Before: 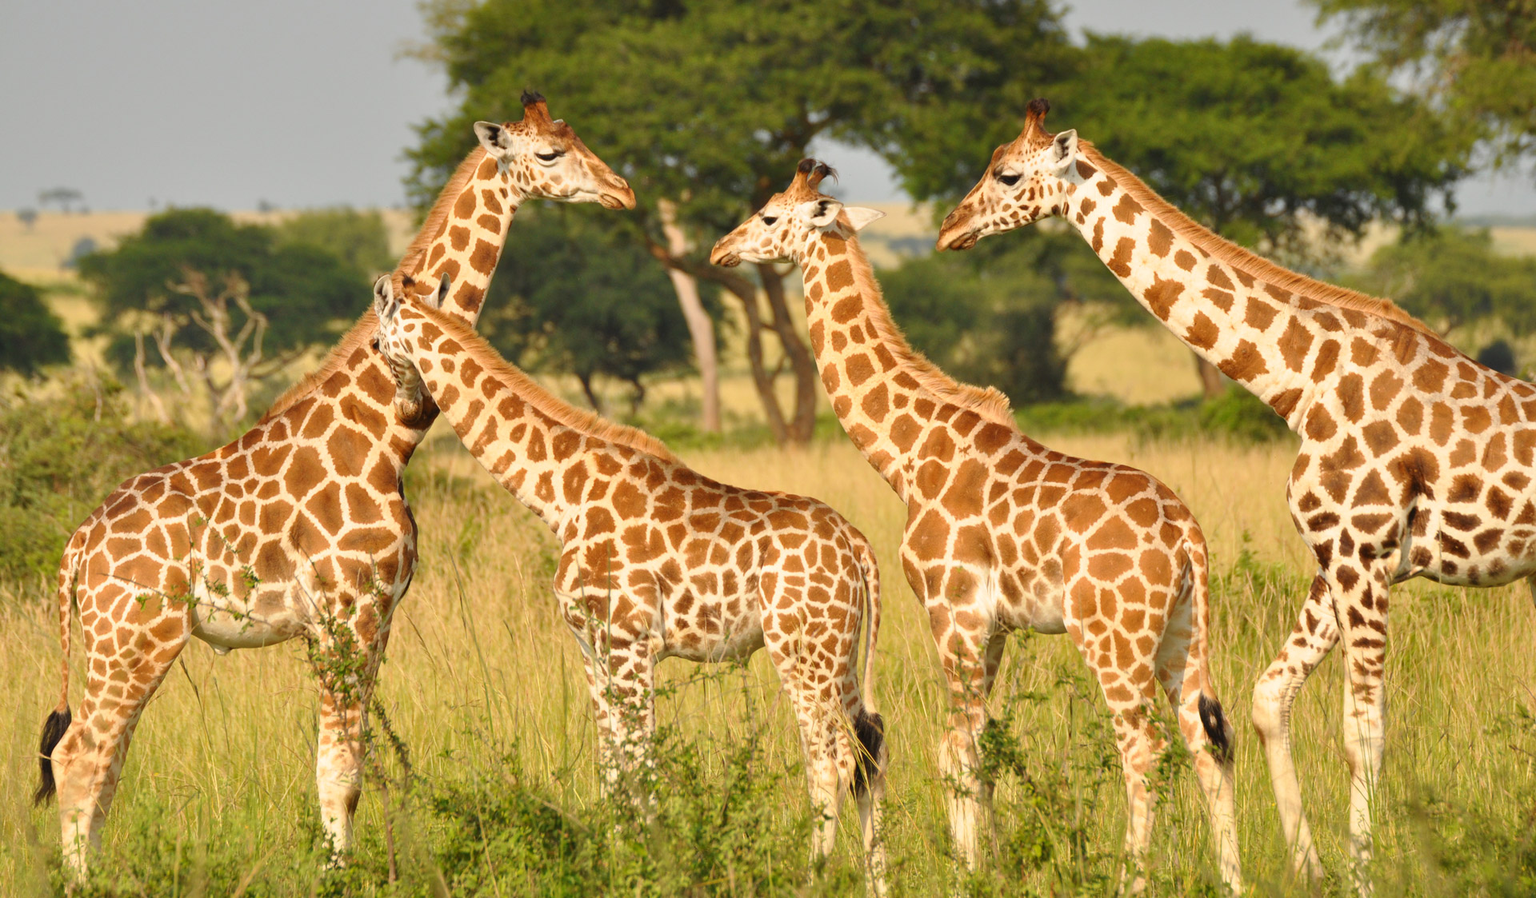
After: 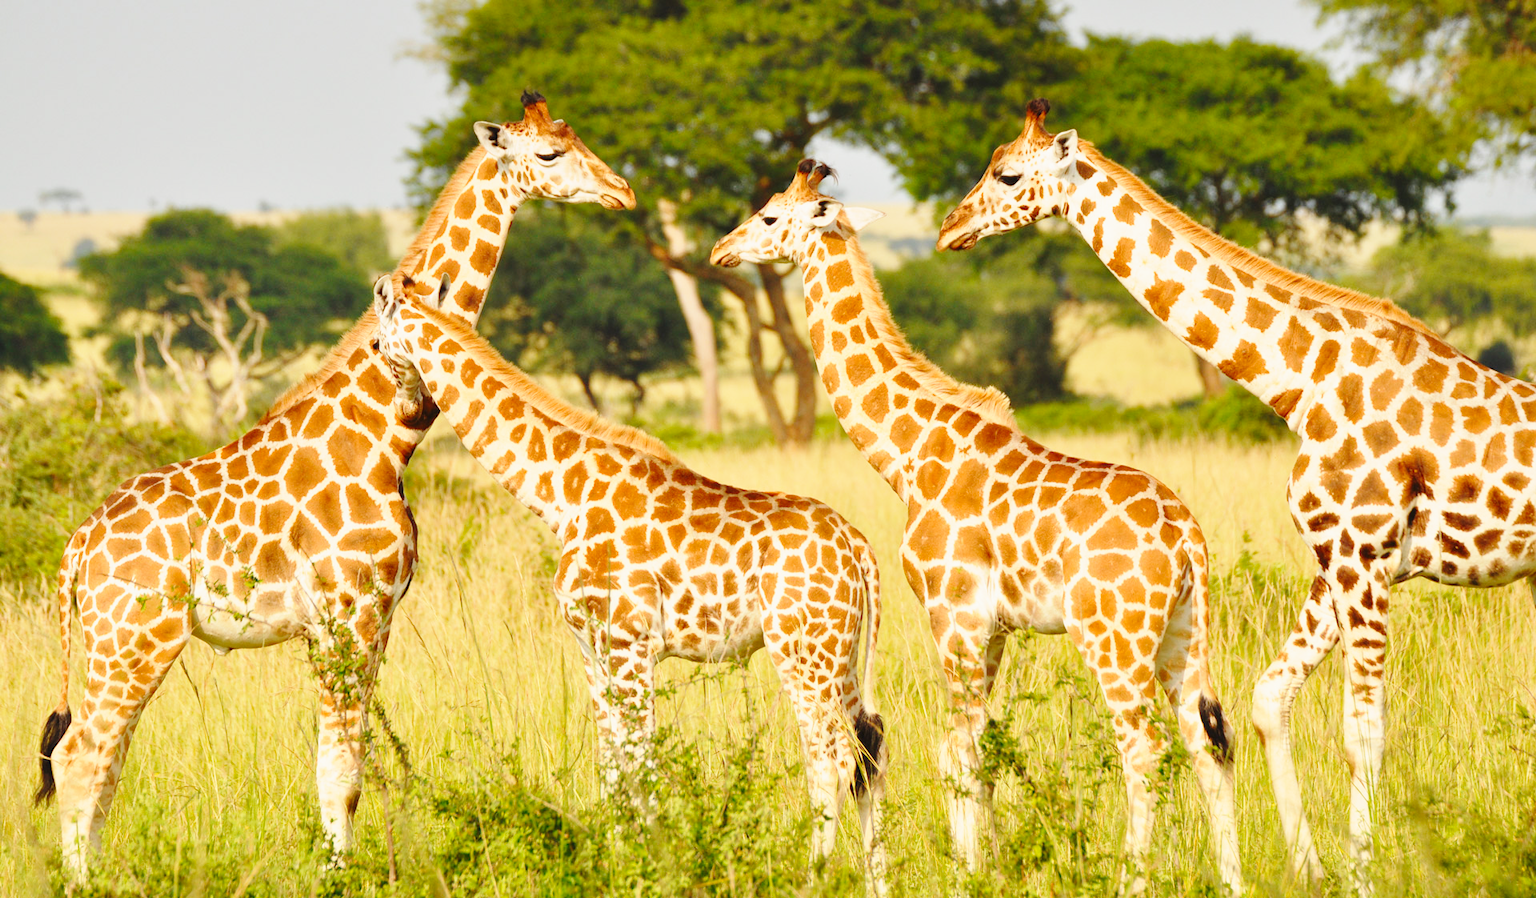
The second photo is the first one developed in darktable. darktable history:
contrast brightness saturation: contrast -0.024, brightness -0.013, saturation 0.029
base curve: curves: ch0 [(0, 0) (0.028, 0.03) (0.121, 0.232) (0.46, 0.748) (0.859, 0.968) (1, 1)], preserve colors none
